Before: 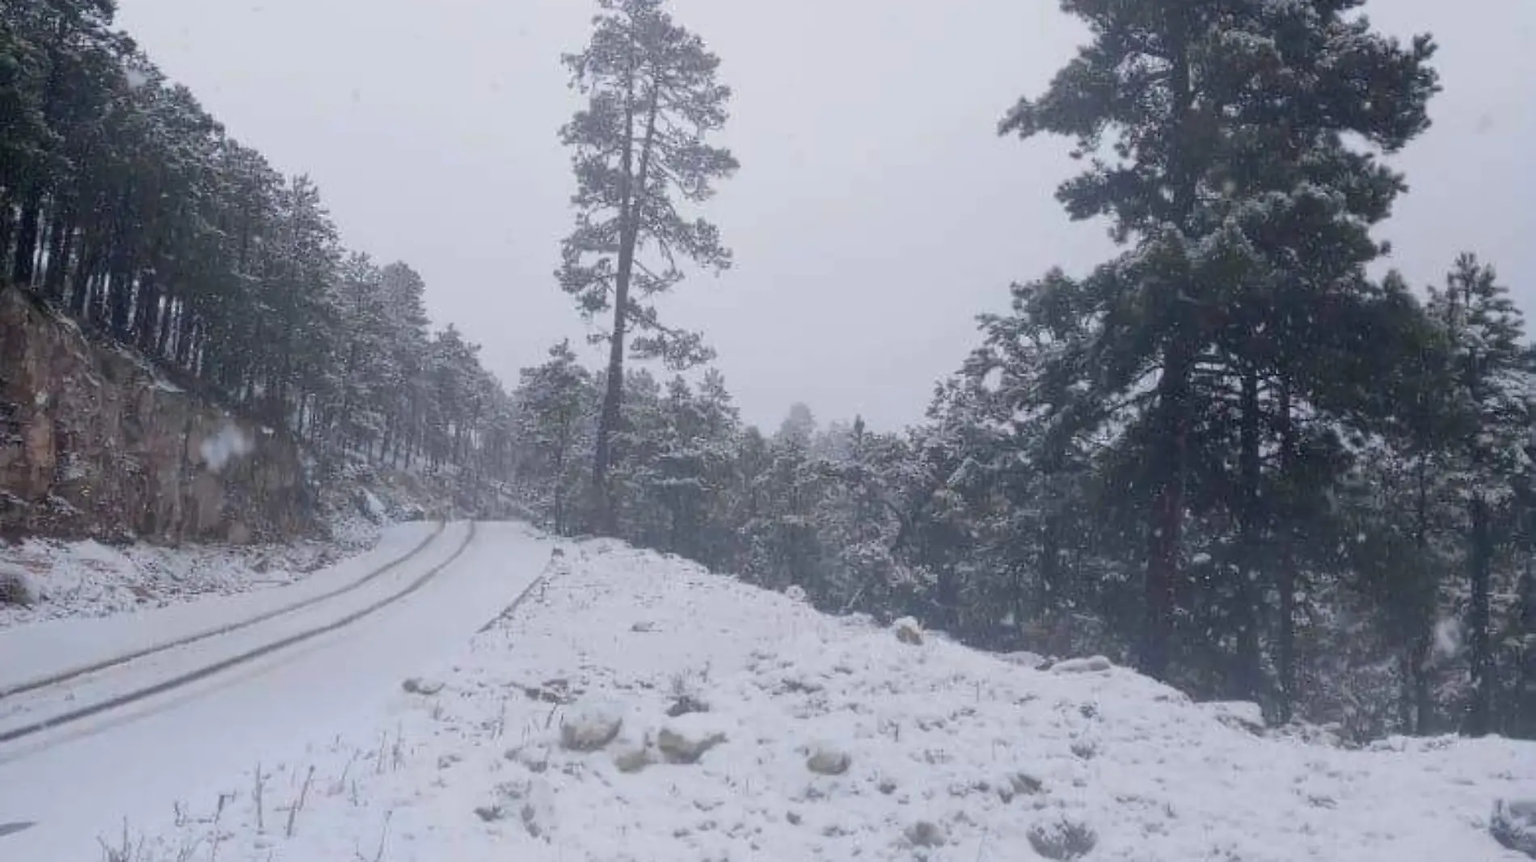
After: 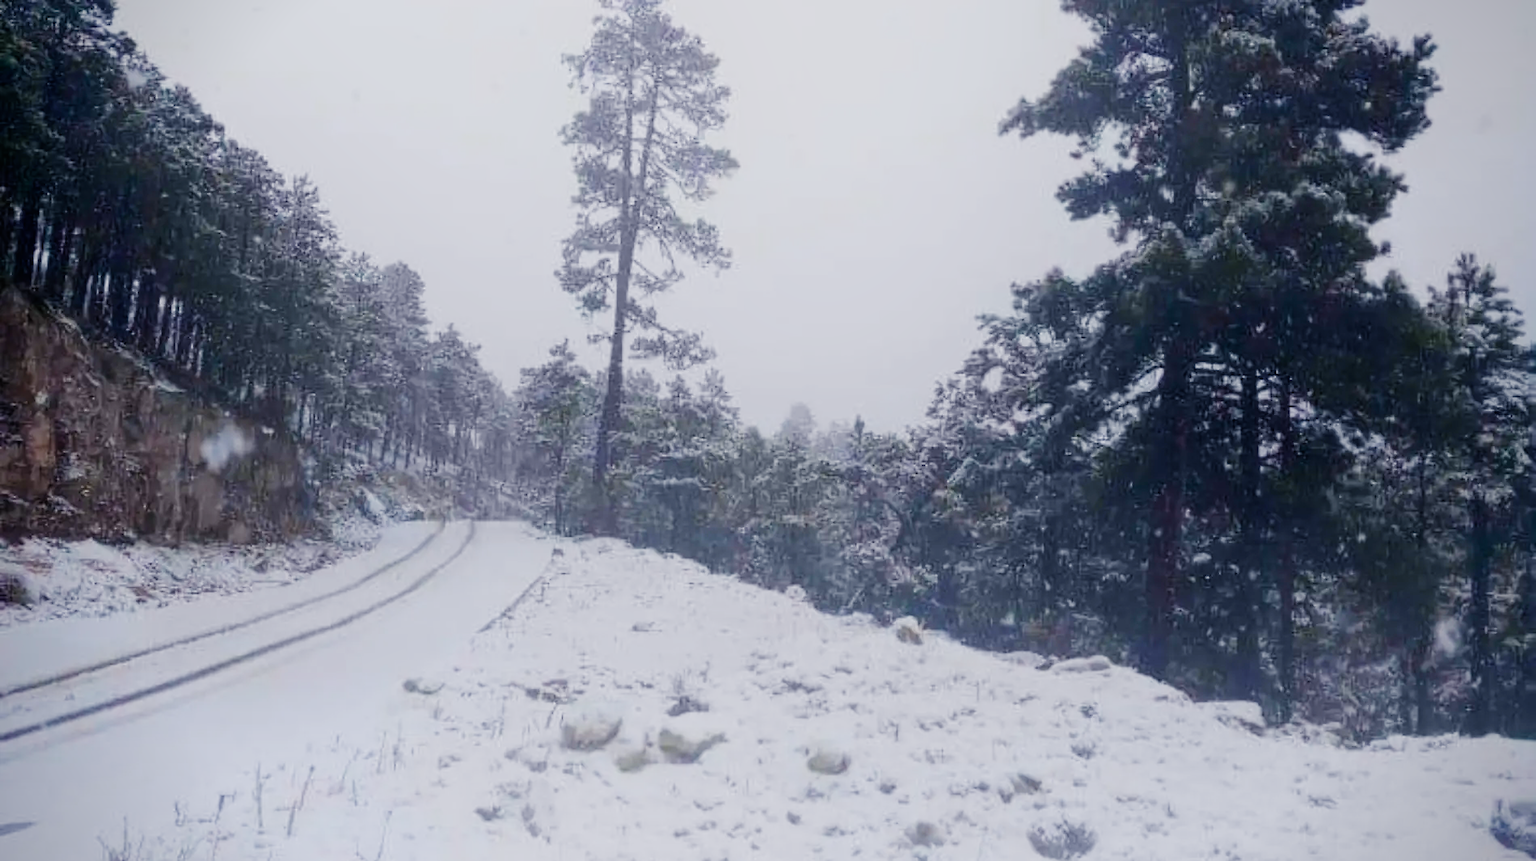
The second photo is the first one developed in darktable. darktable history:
vignetting: fall-off start 88.53%, fall-off radius 44.2%, saturation 0.376, width/height ratio 1.161
color balance rgb: perceptual saturation grading › global saturation 20%, perceptual saturation grading › highlights -25%, perceptual saturation grading › shadows 25%
sigmoid: contrast 1.7, skew -0.1, preserve hue 0%, red attenuation 0.1, red rotation 0.035, green attenuation 0.1, green rotation -0.017, blue attenuation 0.15, blue rotation -0.052, base primaries Rec2020
shadows and highlights: radius 93.07, shadows -14.46, white point adjustment 0.23, highlights 31.48, compress 48.23%, highlights color adjustment 52.79%, soften with gaussian
color zones: curves: ch0 [(0.068, 0.464) (0.25, 0.5) (0.48, 0.508) (0.75, 0.536) (0.886, 0.476) (0.967, 0.456)]; ch1 [(0.066, 0.456) (0.25, 0.5) (0.616, 0.508) (0.746, 0.56) (0.934, 0.444)]
